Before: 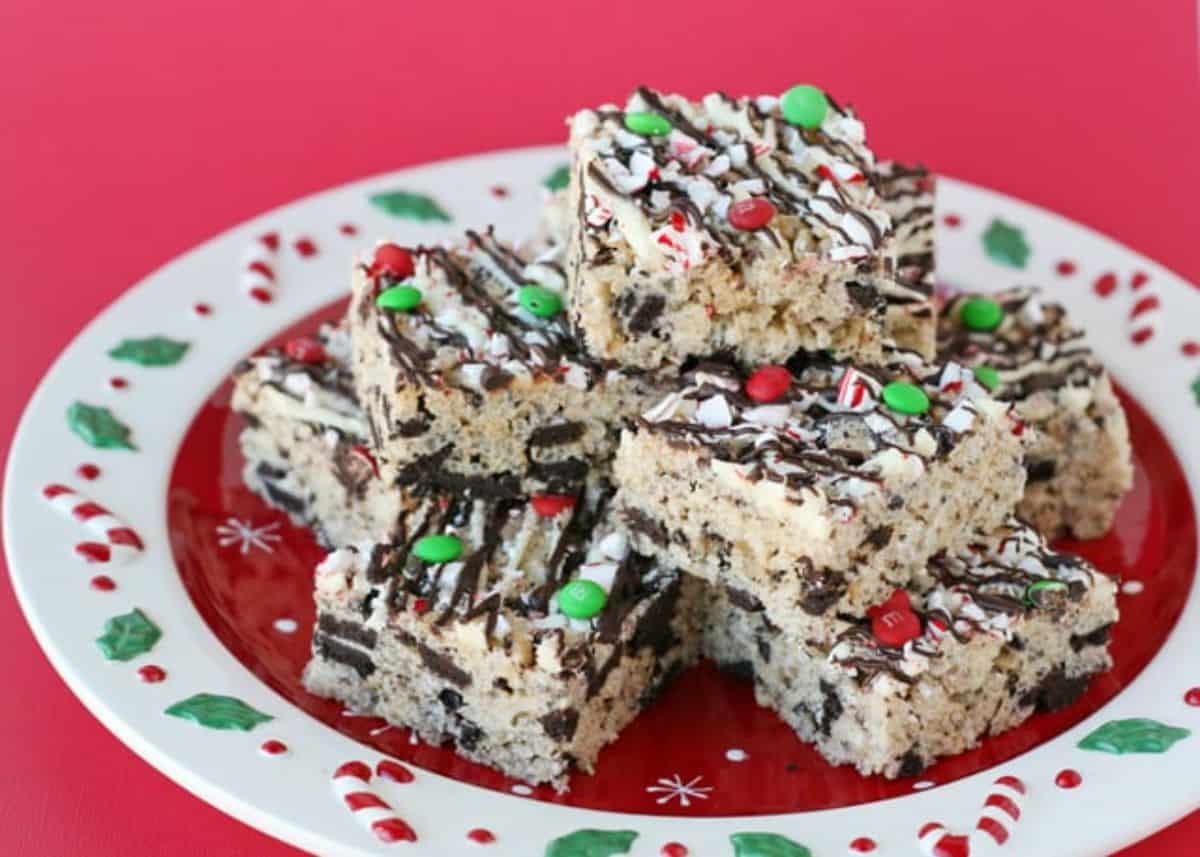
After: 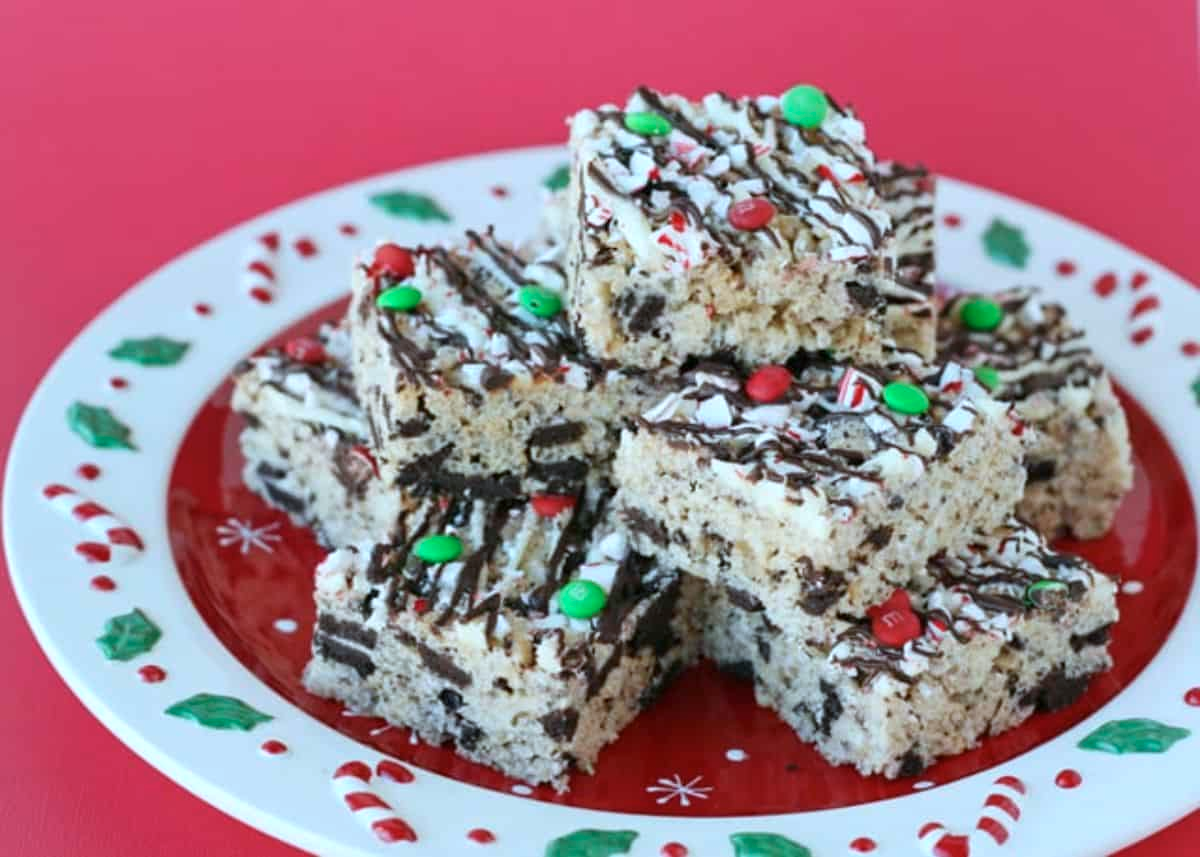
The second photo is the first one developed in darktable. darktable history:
color calibration: illuminant F (fluorescent), F source F9 (Cool White Deluxe 4150 K) – high CRI, x 0.374, y 0.373, temperature 4161.14 K
